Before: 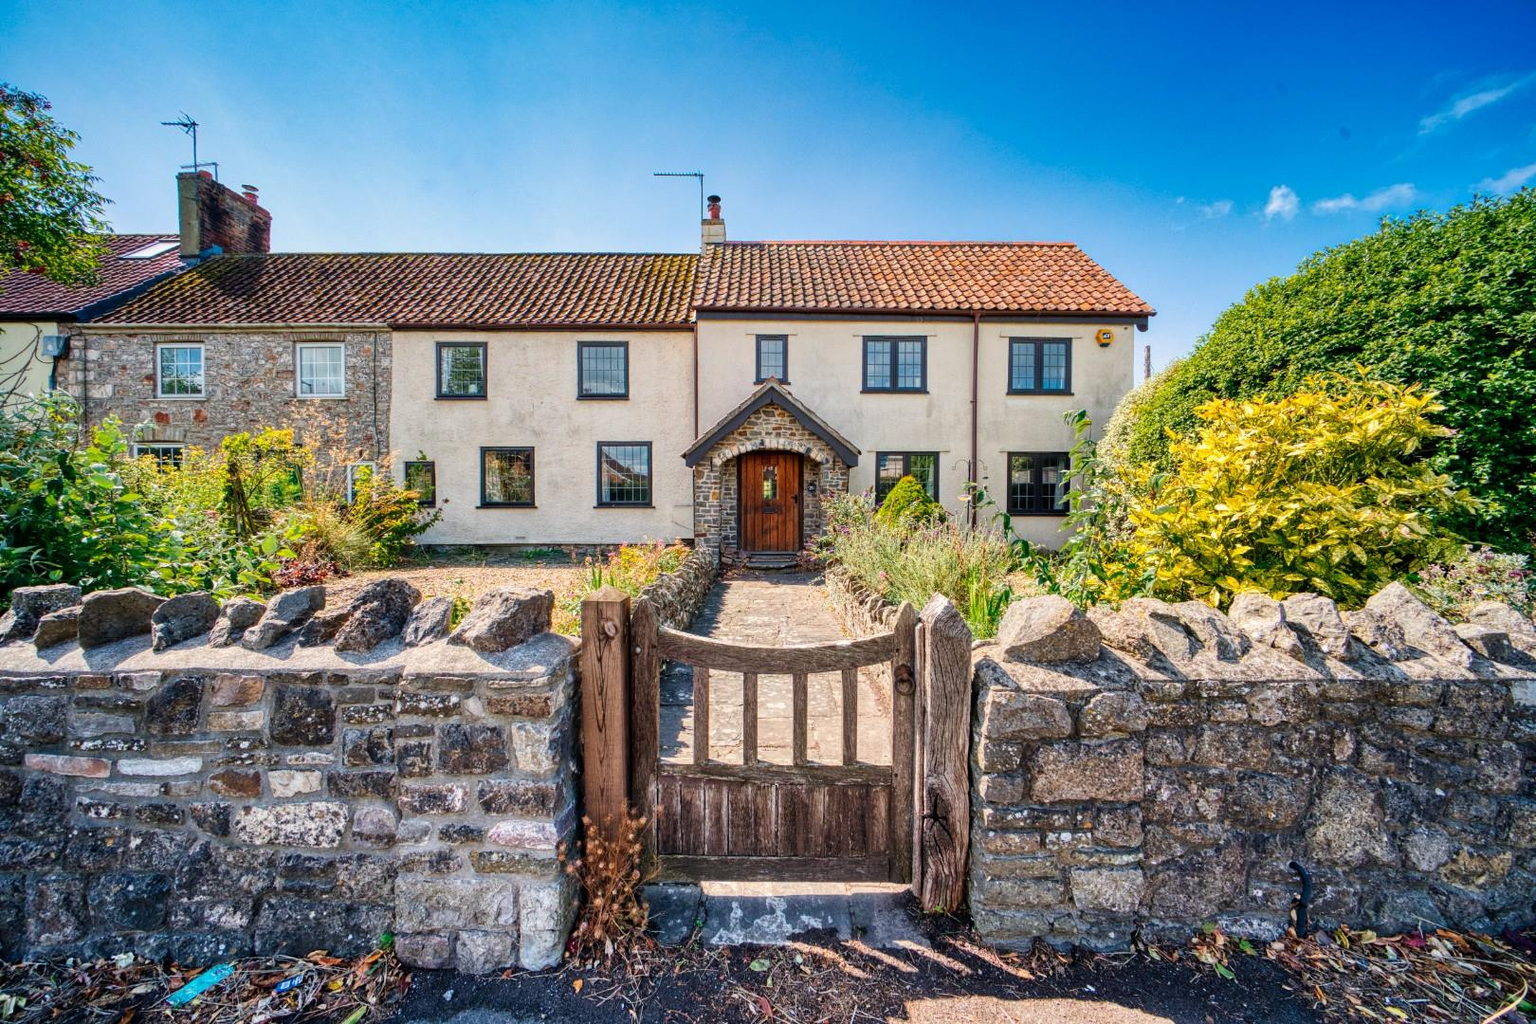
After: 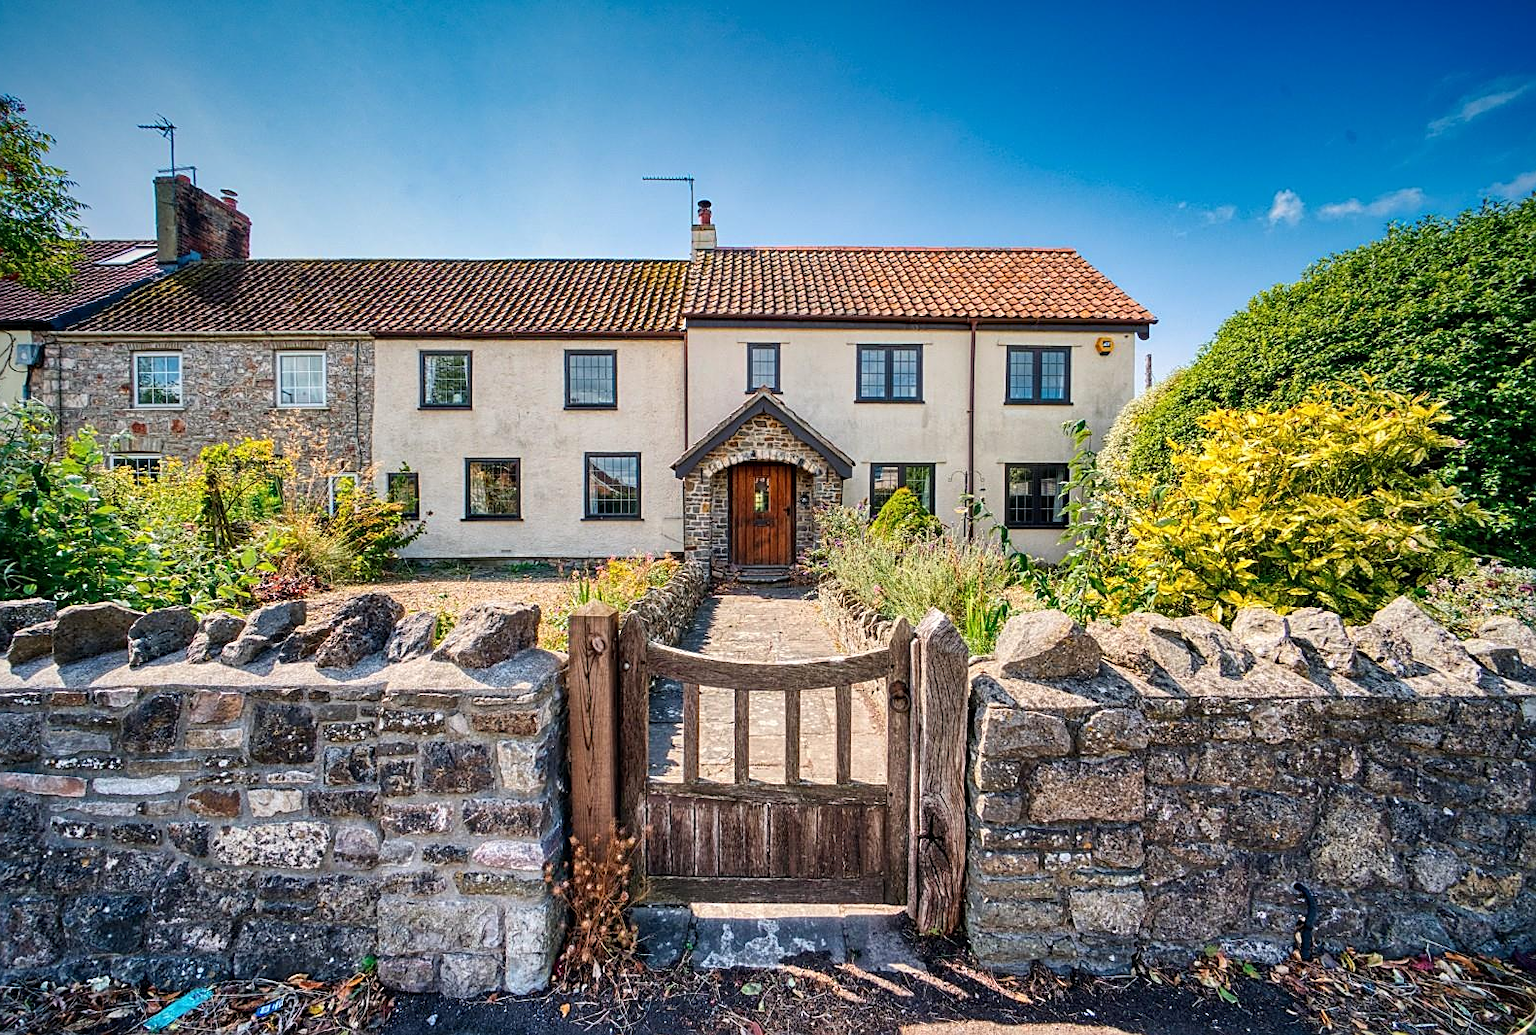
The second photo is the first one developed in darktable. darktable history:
vignetting: fall-off start 97.52%, fall-off radius 100%, brightness -0.574, saturation 0, center (-0.027, 0.404), width/height ratio 1.368, unbound false
crop and rotate: left 1.774%, right 0.633%, bottom 1.28%
sharpen: on, module defaults
